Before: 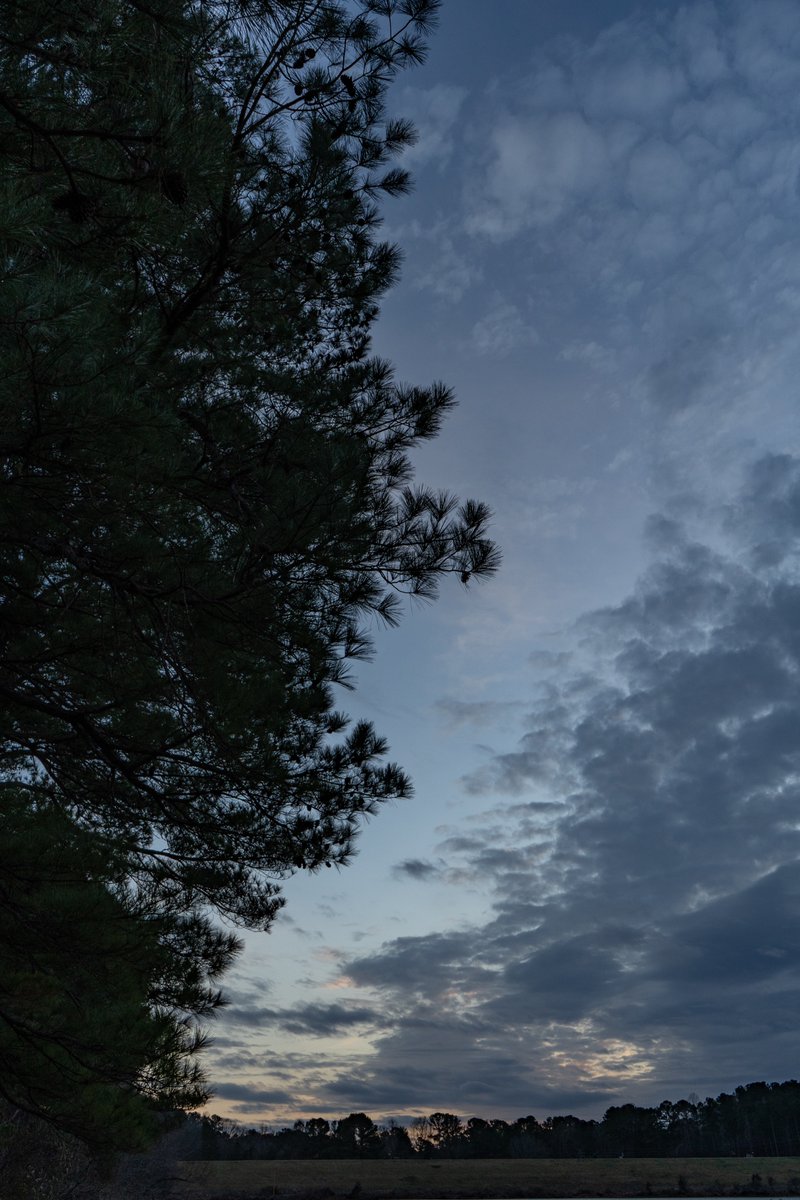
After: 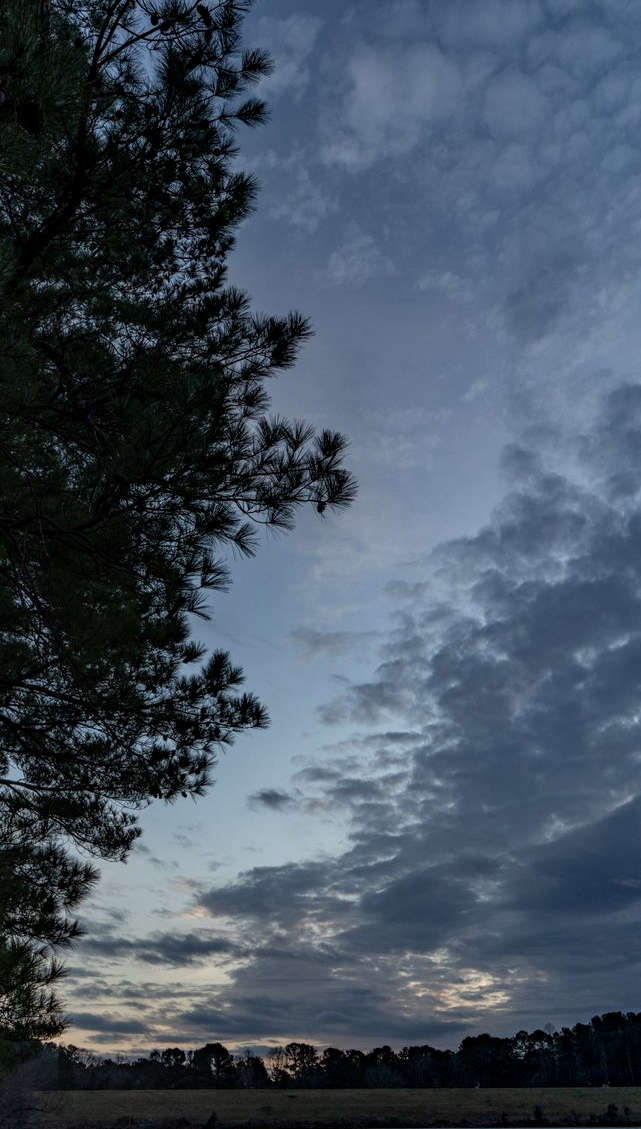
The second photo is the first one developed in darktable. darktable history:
local contrast: on, module defaults
crop and rotate: left 18.072%, top 5.91%, right 1.752%
color zones: curves: ch0 [(0, 0.558) (0.143, 0.559) (0.286, 0.529) (0.429, 0.505) (0.571, 0.5) (0.714, 0.5) (0.857, 0.5) (1, 0.558)]; ch1 [(0, 0.469) (0.01, 0.469) (0.12, 0.446) (0.248, 0.469) (0.5, 0.5) (0.748, 0.5) (0.99, 0.469) (1, 0.469)], mix 27.1%
